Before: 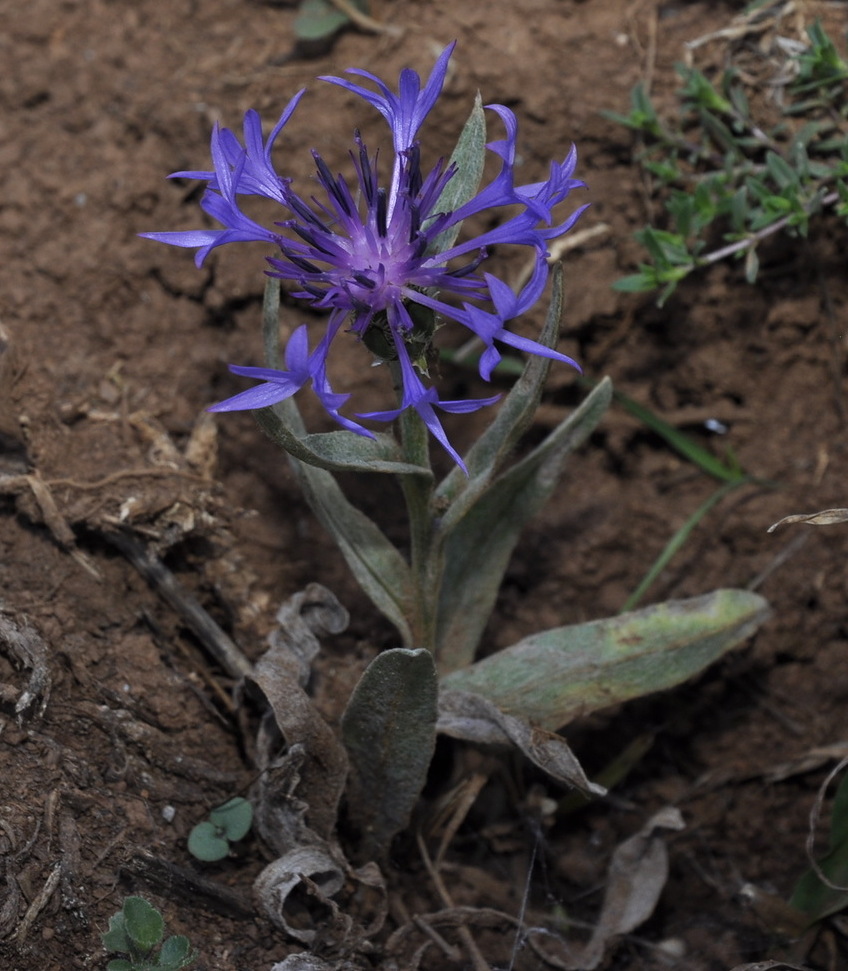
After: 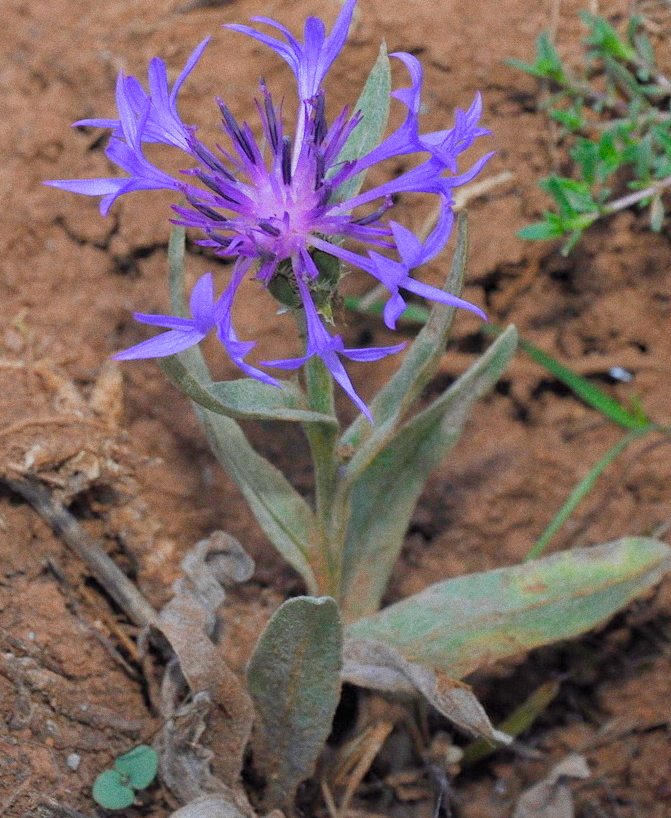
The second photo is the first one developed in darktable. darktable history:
color balance rgb: shadows lift › chroma 1%, shadows lift › hue 113°, highlights gain › chroma 0.2%, highlights gain › hue 333°, perceptual saturation grading › global saturation 20%, perceptual saturation grading › highlights -50%, perceptual saturation grading › shadows 25%, contrast -30%
grain: coarseness 0.09 ISO
contrast brightness saturation: contrast 0.1, brightness 0.3, saturation 0.14
crop: left 11.225%, top 5.381%, right 9.565%, bottom 10.314%
